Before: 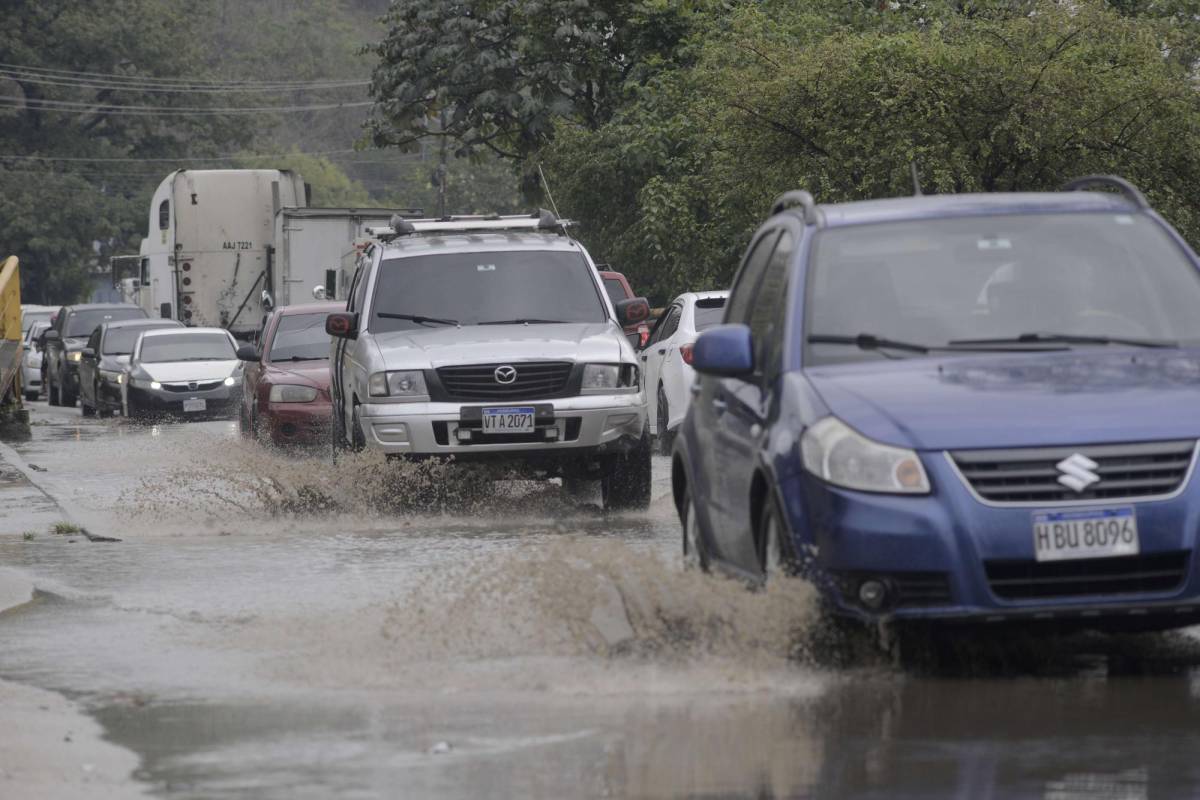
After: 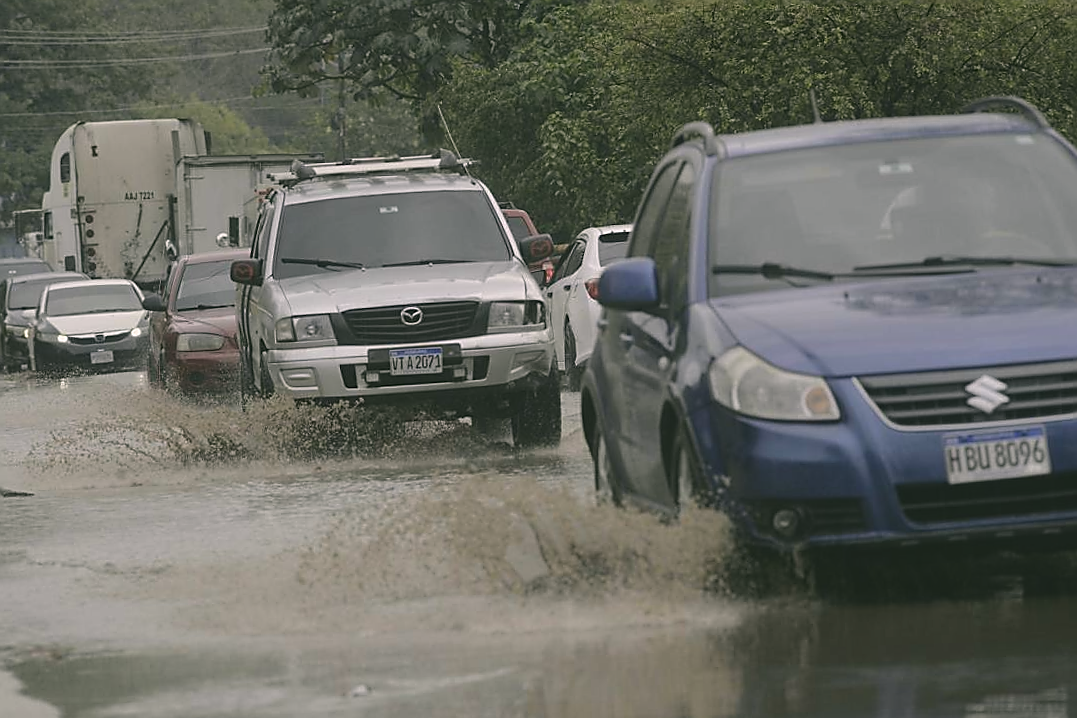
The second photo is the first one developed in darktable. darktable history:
crop and rotate: angle 1.96°, left 5.673%, top 5.673%
exposure: black level correction -0.014, exposure -0.193 EV, compensate highlight preservation false
sharpen: radius 1.4, amount 1.25, threshold 0.7
color correction: highlights a* 4.02, highlights b* 4.98, shadows a* -7.55, shadows b* 4.98
